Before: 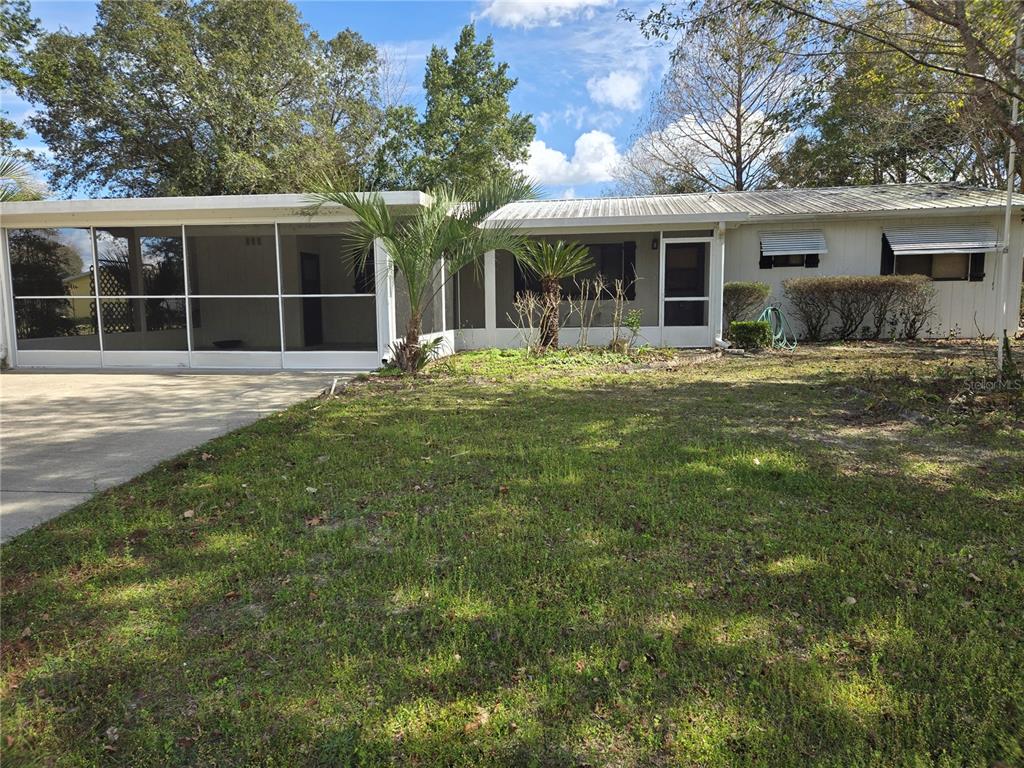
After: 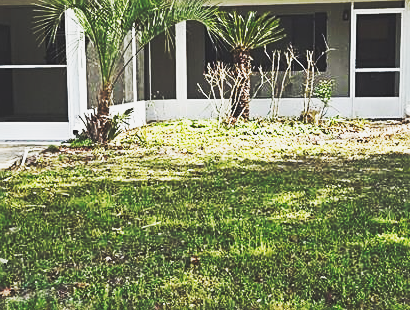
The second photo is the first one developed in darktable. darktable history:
sharpen: on, module defaults
color balance rgb: power › hue 73.77°, linear chroma grading › shadows -1.66%, linear chroma grading › highlights -14.294%, linear chroma grading › global chroma -9.865%, linear chroma grading › mid-tones -10.139%, perceptual saturation grading › global saturation 19.534%
tone equalizer: smoothing diameter 24.96%, edges refinement/feathering 7.9, preserve details guided filter
contrast brightness saturation: contrast -0.077, brightness -0.032, saturation -0.113
crop: left 30.185%, top 29.893%, right 29.768%, bottom 29.724%
base curve: curves: ch0 [(0, 0.015) (0.085, 0.116) (0.134, 0.298) (0.19, 0.545) (0.296, 0.764) (0.599, 0.982) (1, 1)], preserve colors none
